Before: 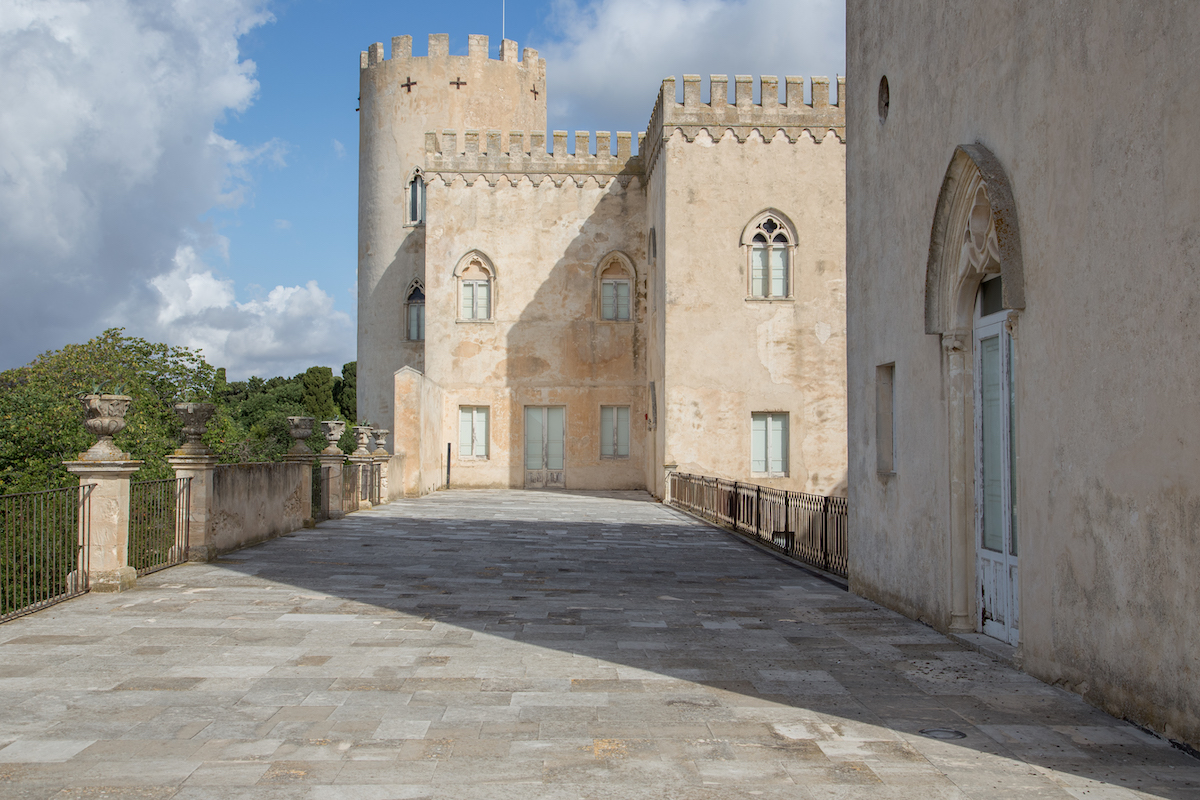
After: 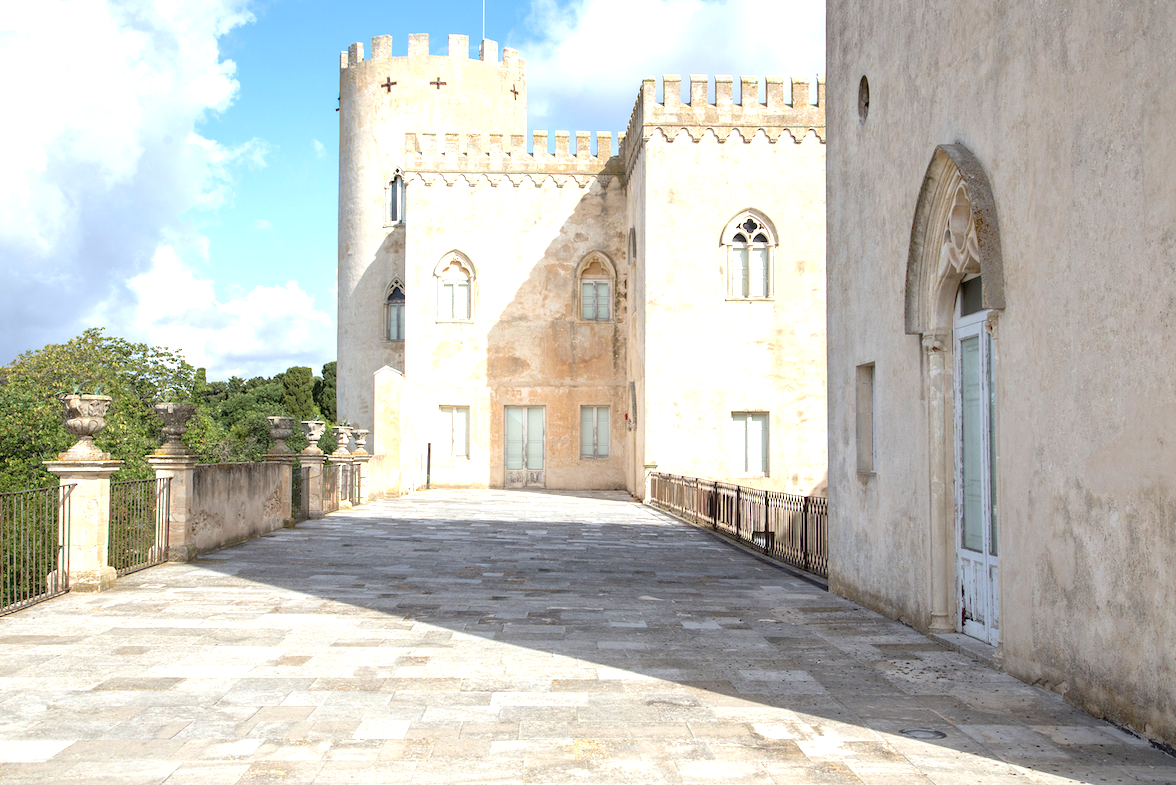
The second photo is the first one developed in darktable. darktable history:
exposure: black level correction 0, exposure 1.199 EV, compensate exposure bias true, compensate highlight preservation false
crop: left 1.722%, right 0.278%, bottom 1.871%
local contrast: mode bilateral grid, contrast 10, coarseness 24, detail 111%, midtone range 0.2
